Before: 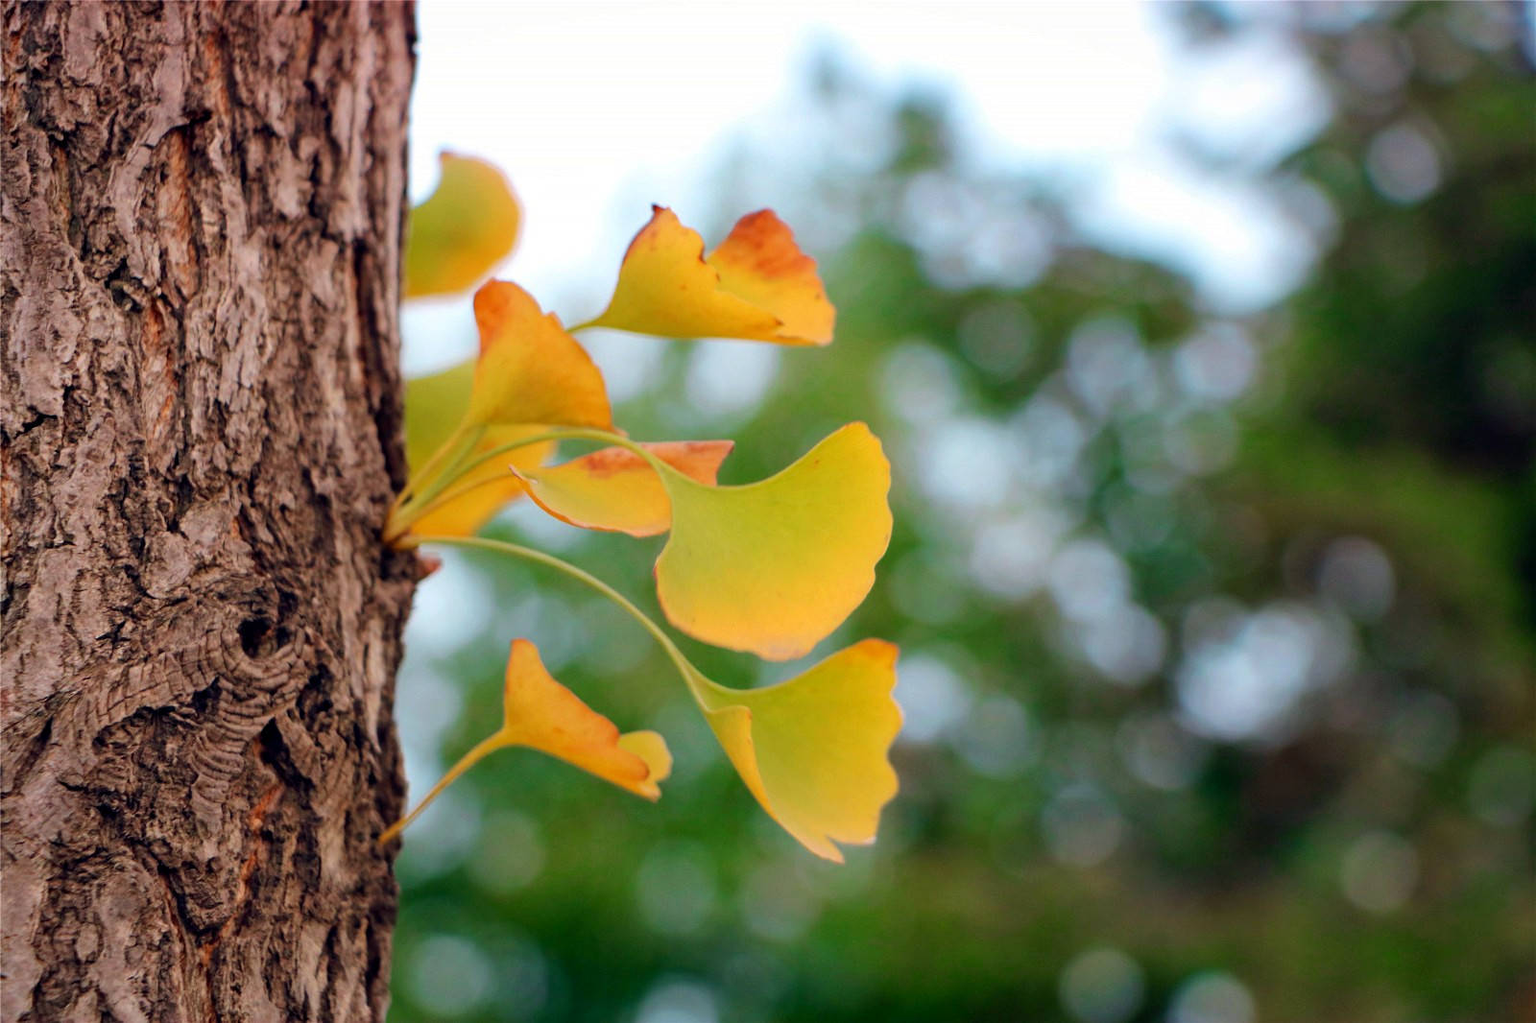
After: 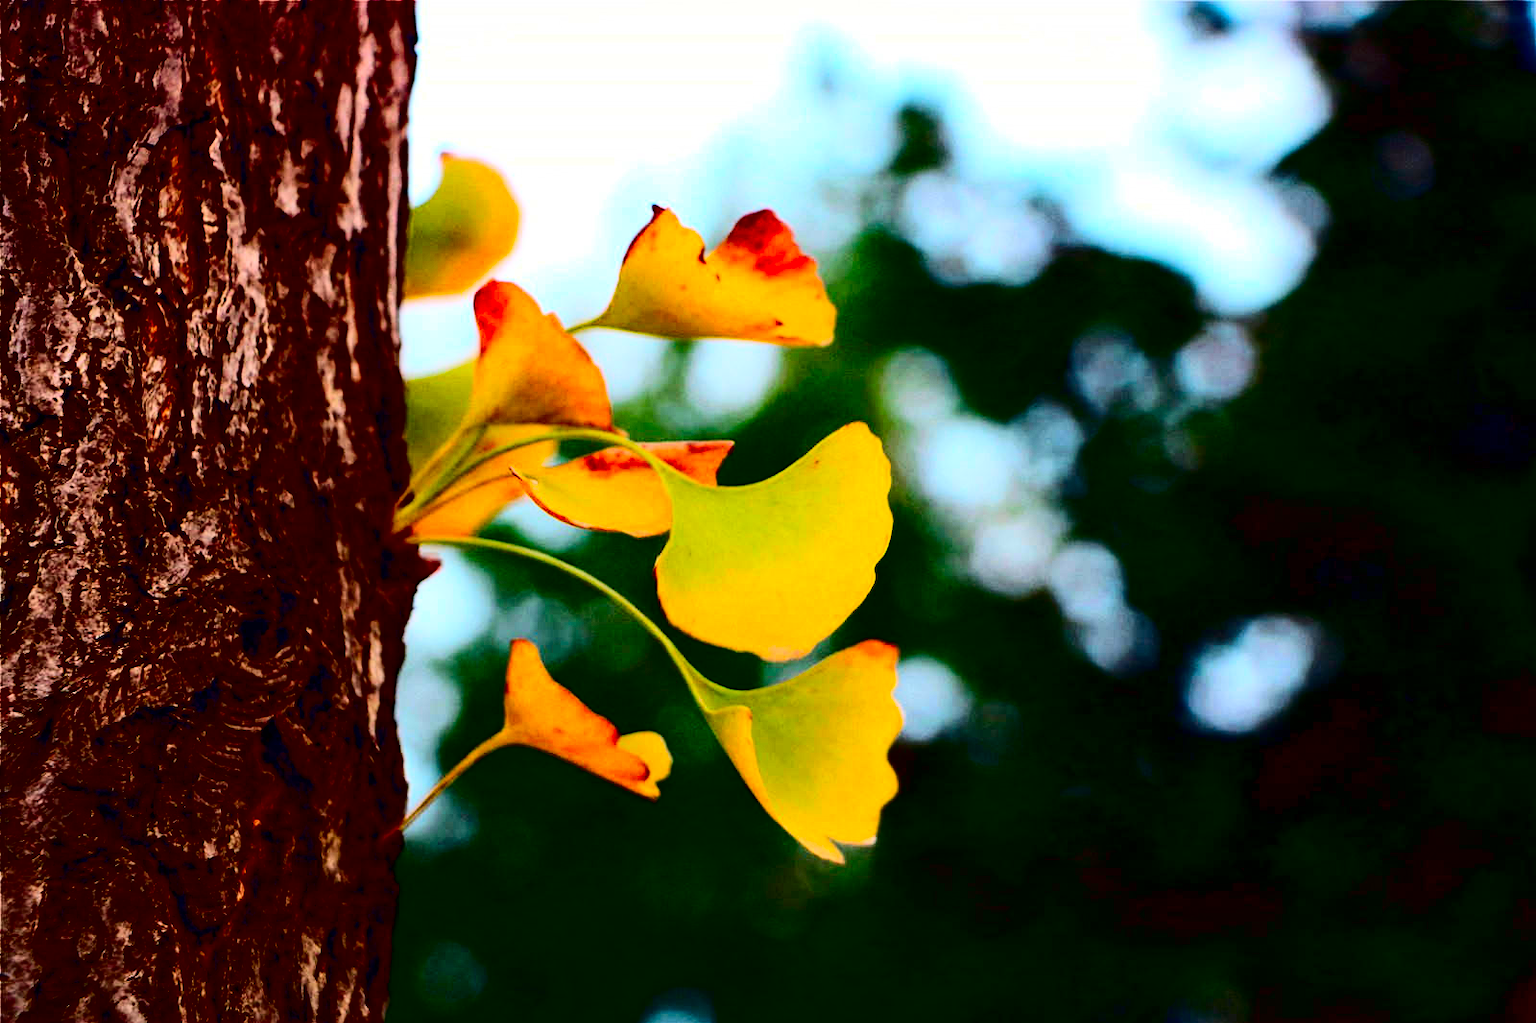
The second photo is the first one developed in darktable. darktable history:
contrast brightness saturation: contrast 0.775, brightness -0.981, saturation 0.986
